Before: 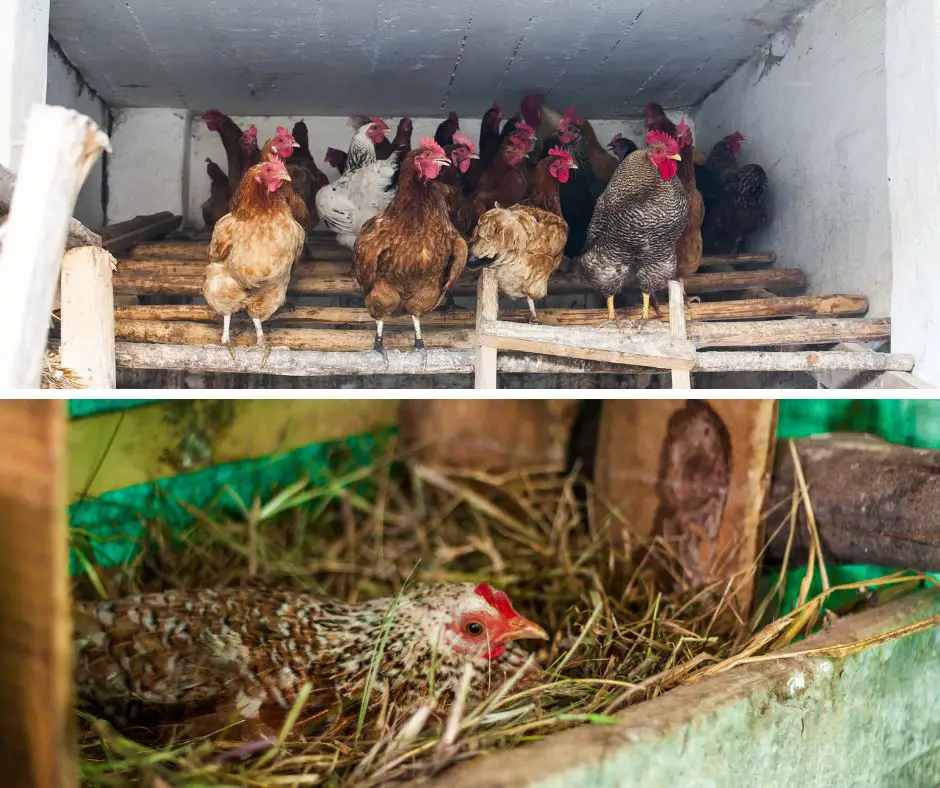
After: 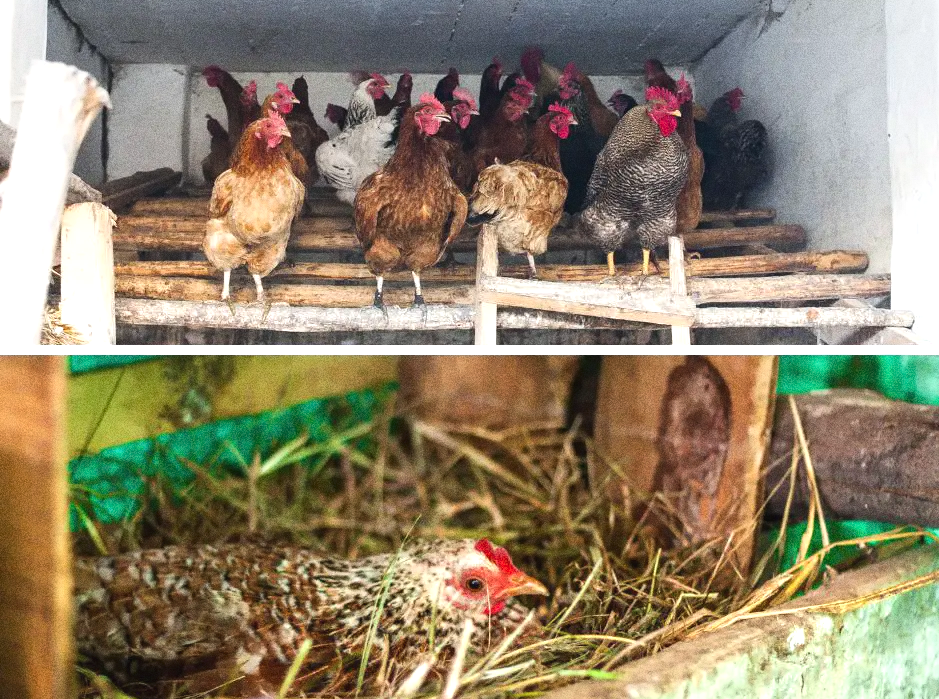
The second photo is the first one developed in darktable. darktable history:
exposure: black level correction -0.002, exposure 0.708 EV, compensate exposure bias true, compensate highlight preservation false
graduated density: on, module defaults
grain: coarseness 0.09 ISO, strength 40%
color balance: mode lift, gamma, gain (sRGB)
crop and rotate: top 5.609%, bottom 5.609%
